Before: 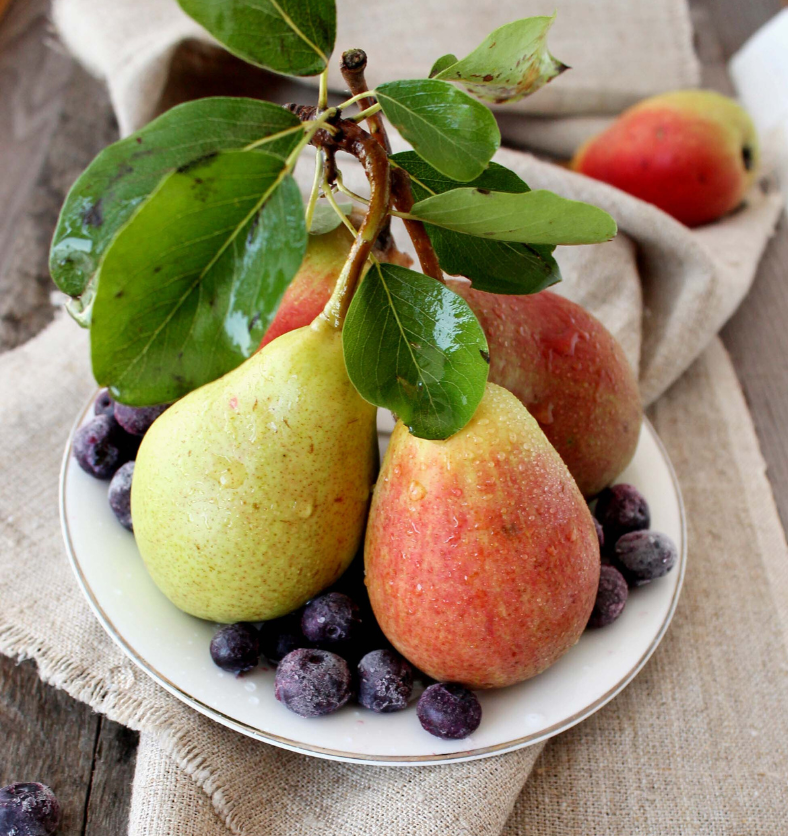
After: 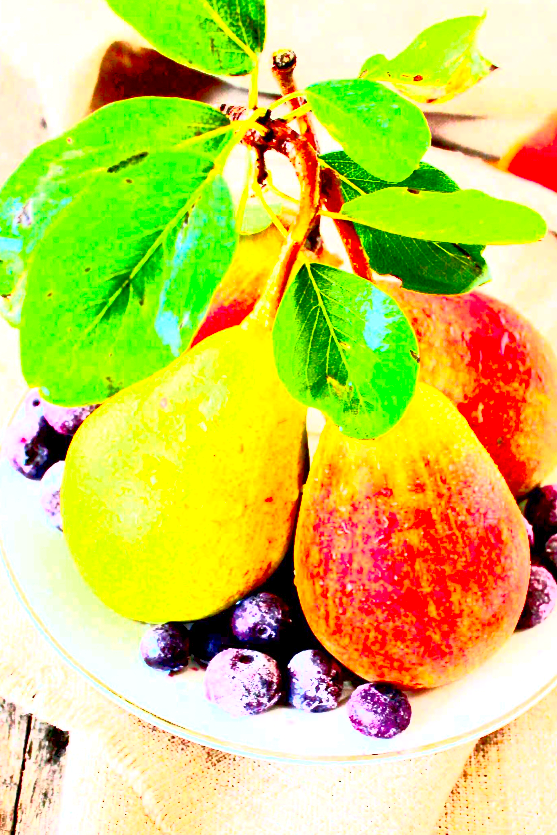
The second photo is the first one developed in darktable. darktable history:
crop and rotate: left 9.061%, right 20.142%
exposure: black level correction 0.005, exposure 2.084 EV, compensate highlight preservation false
tone equalizer: -8 EV -0.002 EV, -7 EV 0.005 EV, -6 EV -0.009 EV, -5 EV 0.011 EV, -4 EV -0.012 EV, -3 EV 0.007 EV, -2 EV -0.062 EV, -1 EV -0.293 EV, +0 EV -0.582 EV, smoothing diameter 2%, edges refinement/feathering 20, mask exposure compensation -1.57 EV, filter diffusion 5
contrast brightness saturation: contrast 1, brightness 1, saturation 1
